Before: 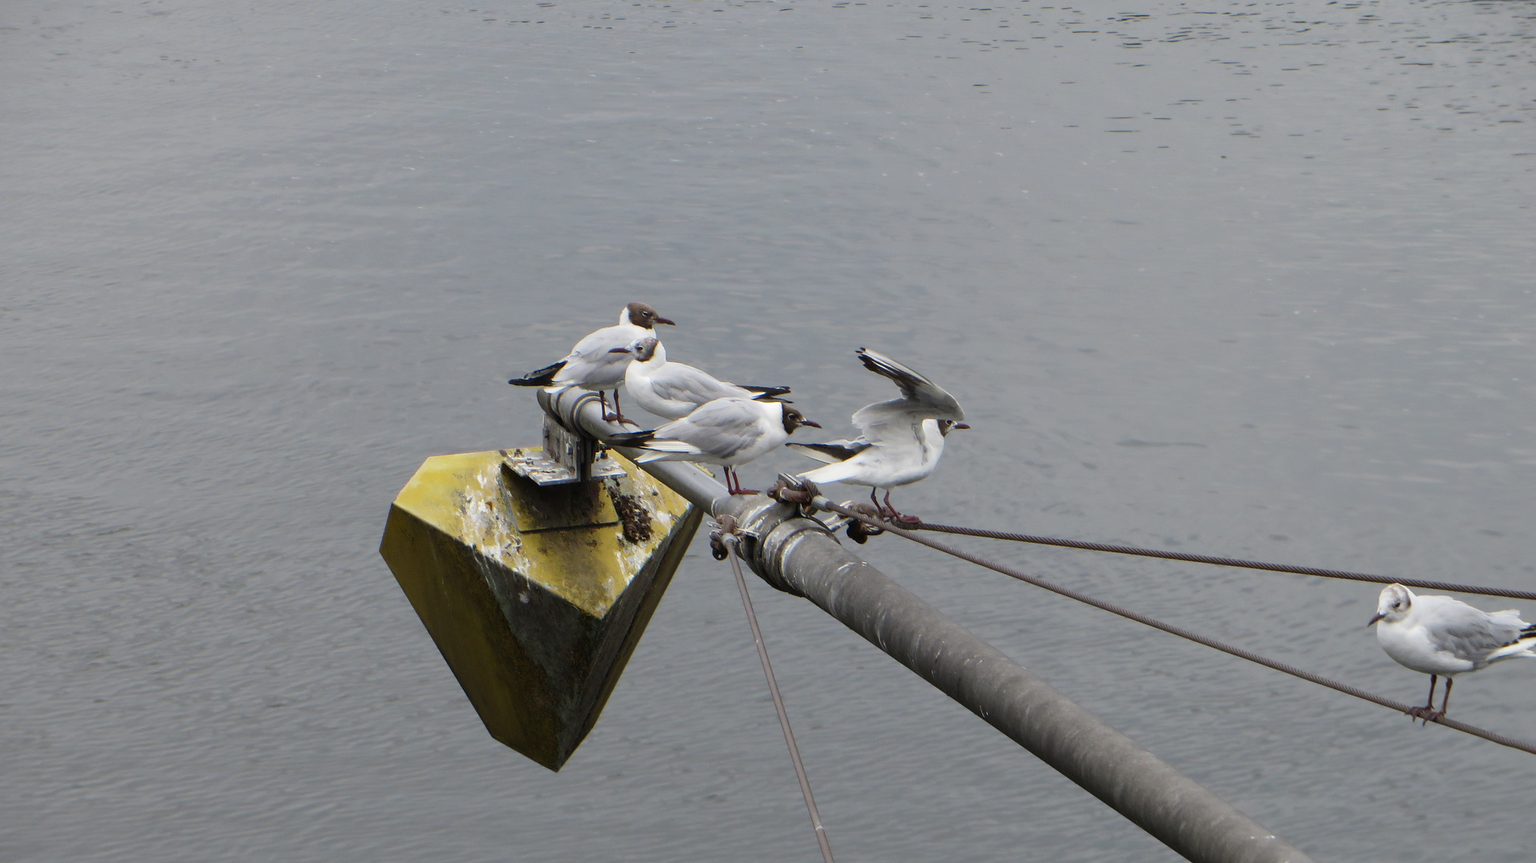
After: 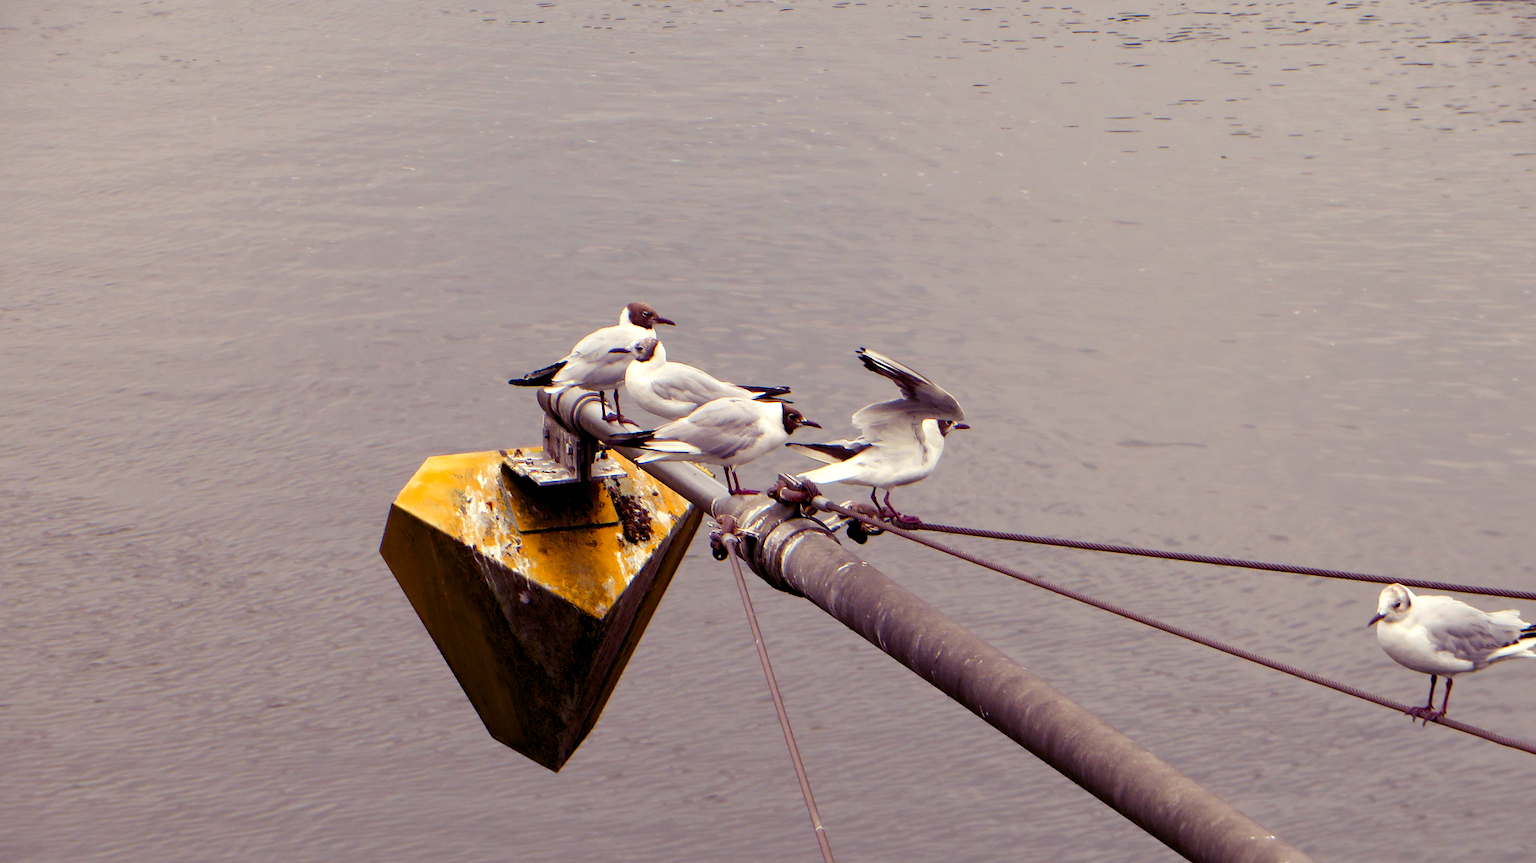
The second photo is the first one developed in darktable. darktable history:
color zones: curves: ch1 [(0.235, 0.558) (0.75, 0.5)]; ch2 [(0.25, 0.462) (0.749, 0.457)], mix 25.94%
color balance rgb: shadows lift › luminance -21.66%, shadows lift › chroma 8.98%, shadows lift › hue 283.37°, power › chroma 1.55%, power › hue 25.59°, highlights gain › luminance 6.08%, highlights gain › chroma 2.55%, highlights gain › hue 90°, global offset › luminance -0.87%, perceptual saturation grading › global saturation 27.49%, perceptual saturation grading › highlights -28.39%, perceptual saturation grading › mid-tones 15.22%, perceptual saturation grading › shadows 33.98%, perceptual brilliance grading › highlights 10%, perceptual brilliance grading › mid-tones 5%
